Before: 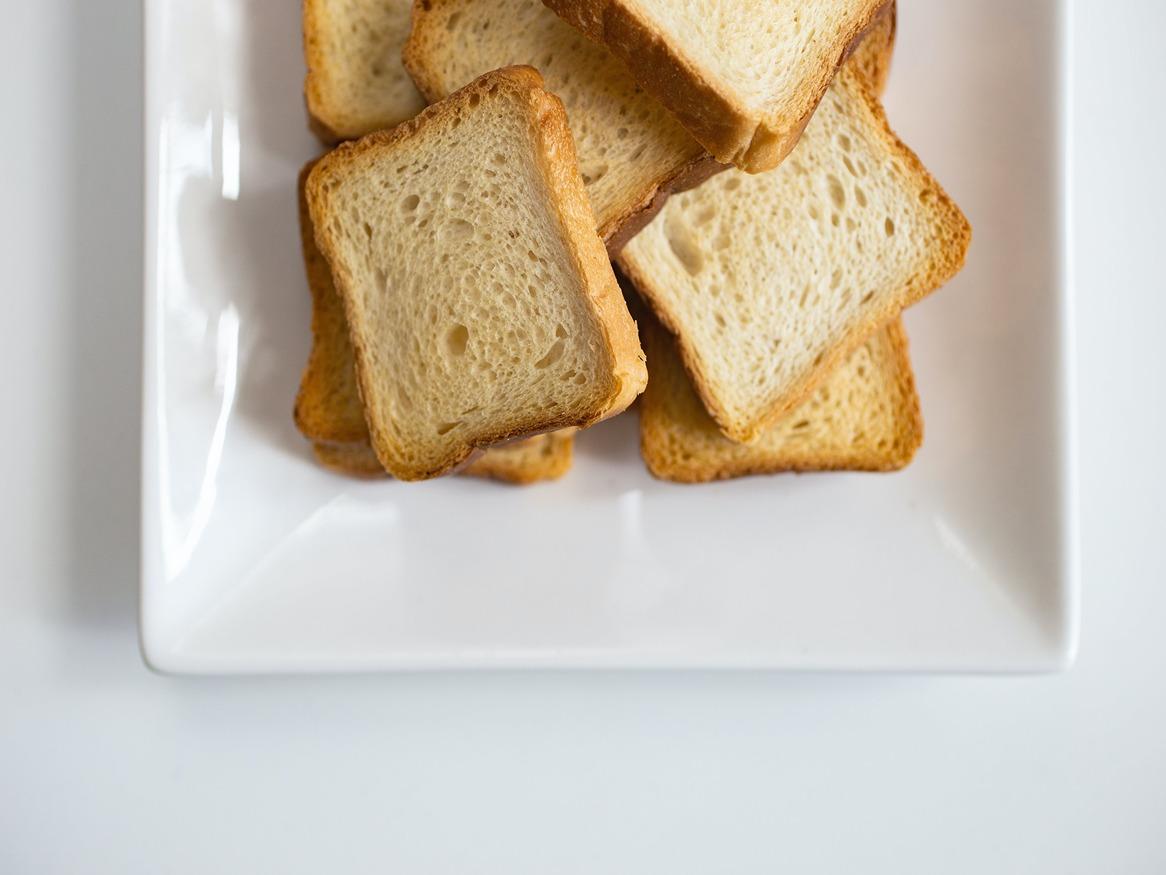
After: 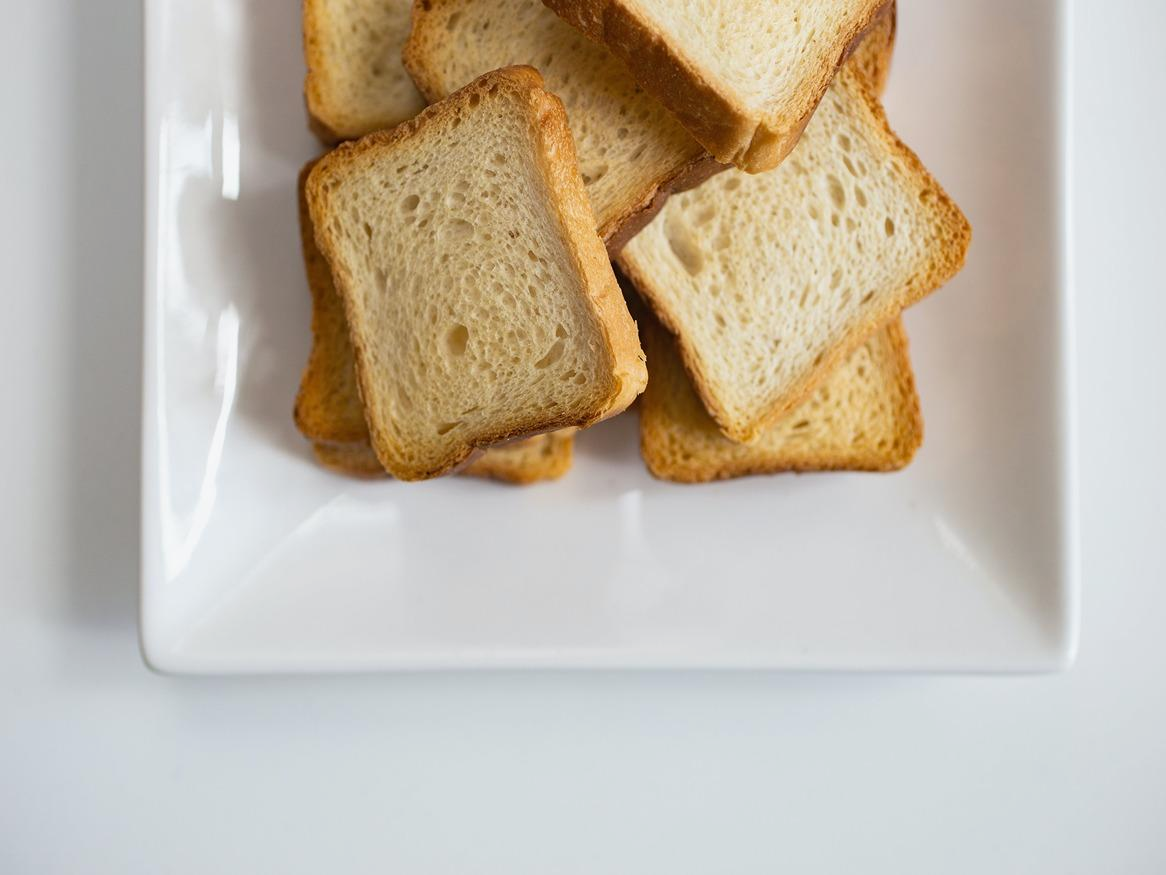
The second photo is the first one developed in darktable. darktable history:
exposure: exposure -0.11 EV, compensate exposure bias true, compensate highlight preservation false
